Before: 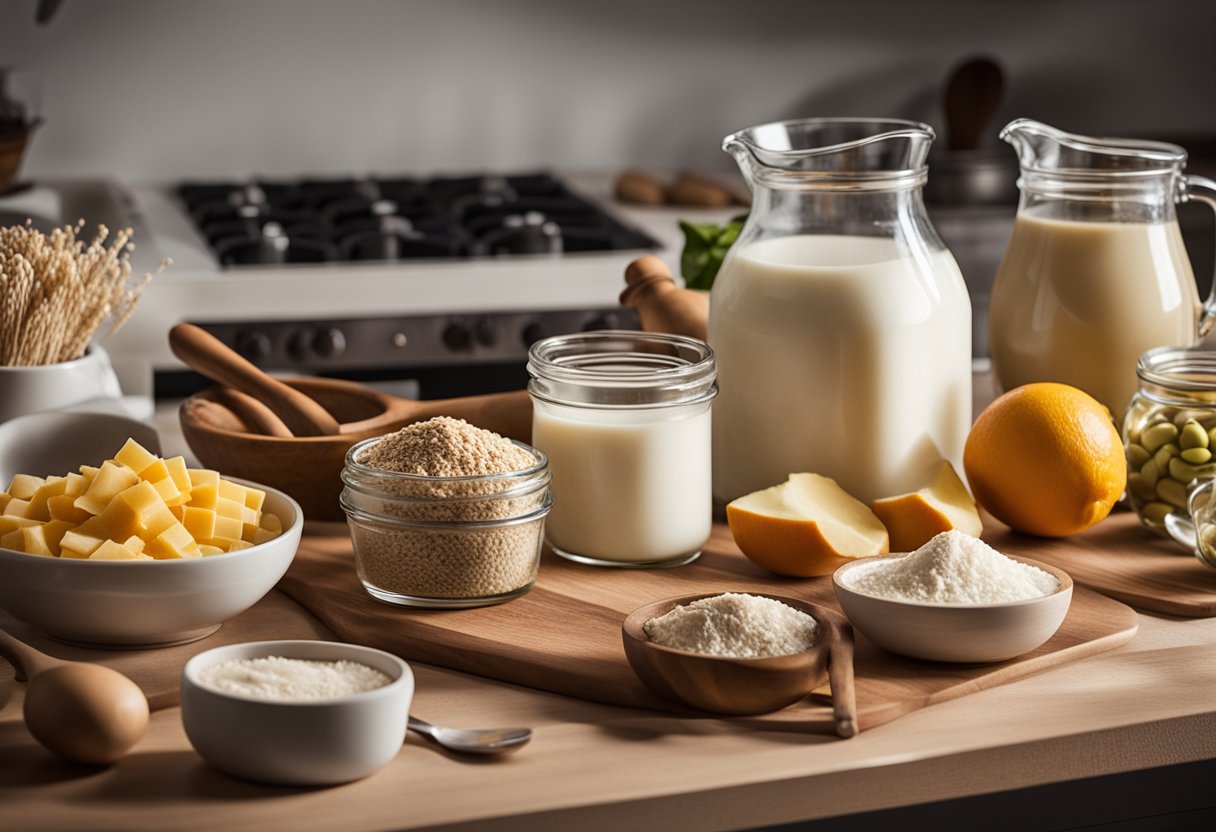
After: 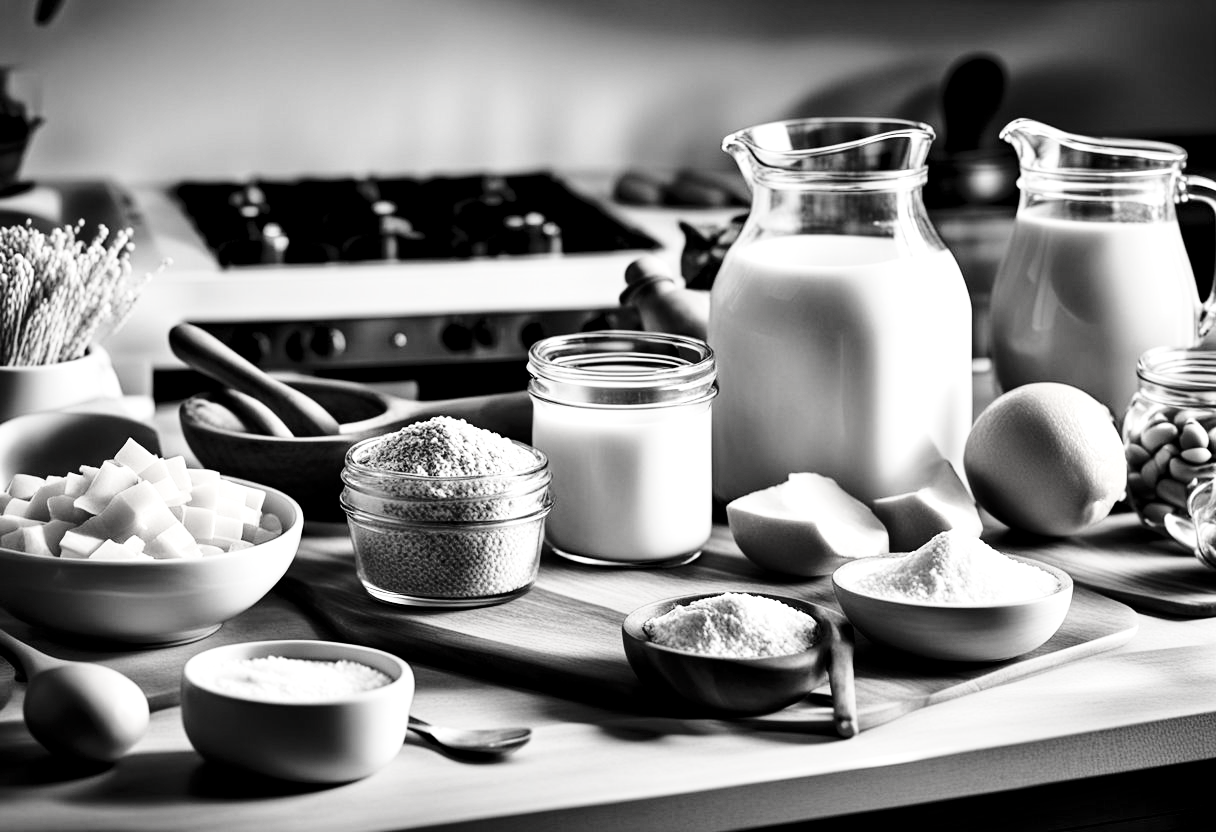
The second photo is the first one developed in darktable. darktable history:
base curve: curves: ch0 [(0, 0) (0.028, 0.03) (0.121, 0.232) (0.46, 0.748) (0.859, 0.968) (1, 1)]
contrast brightness saturation: saturation -0.983
contrast equalizer: octaves 7, y [[0.6 ×6], [0.55 ×6], [0 ×6], [0 ×6], [0 ×6]]
